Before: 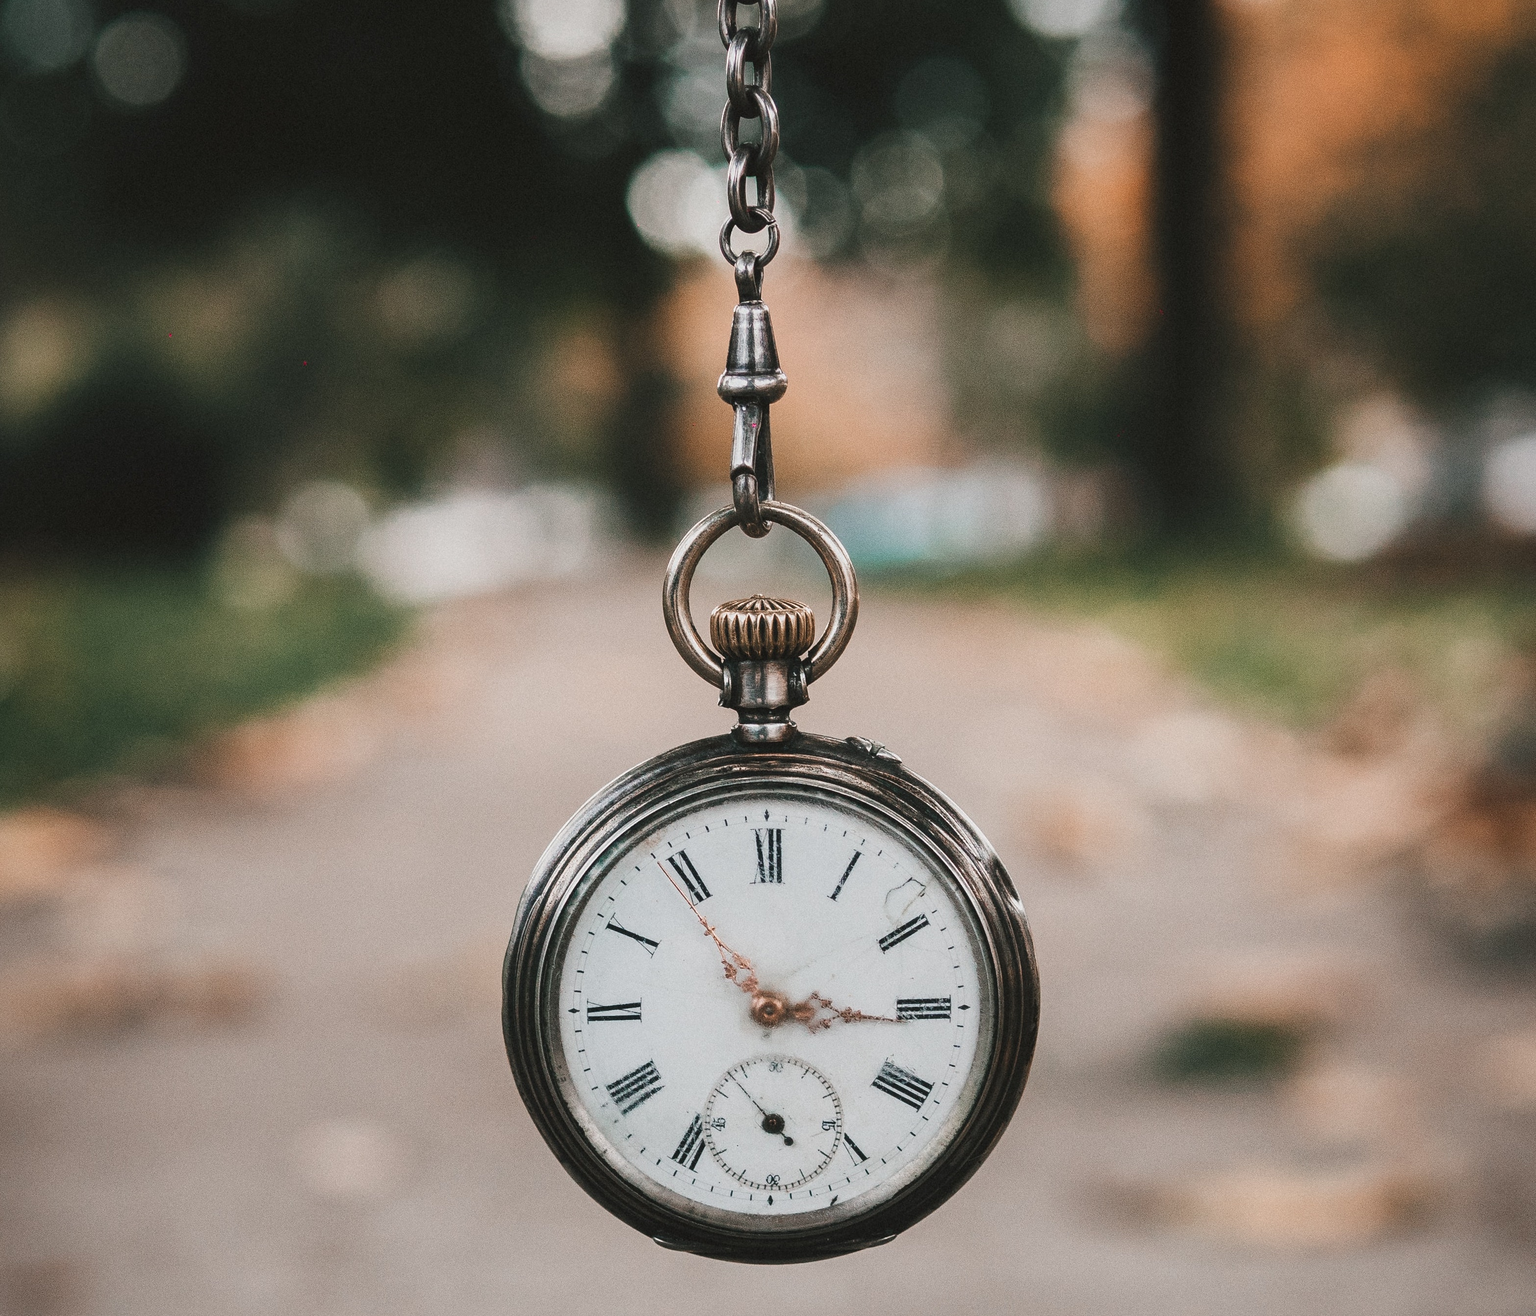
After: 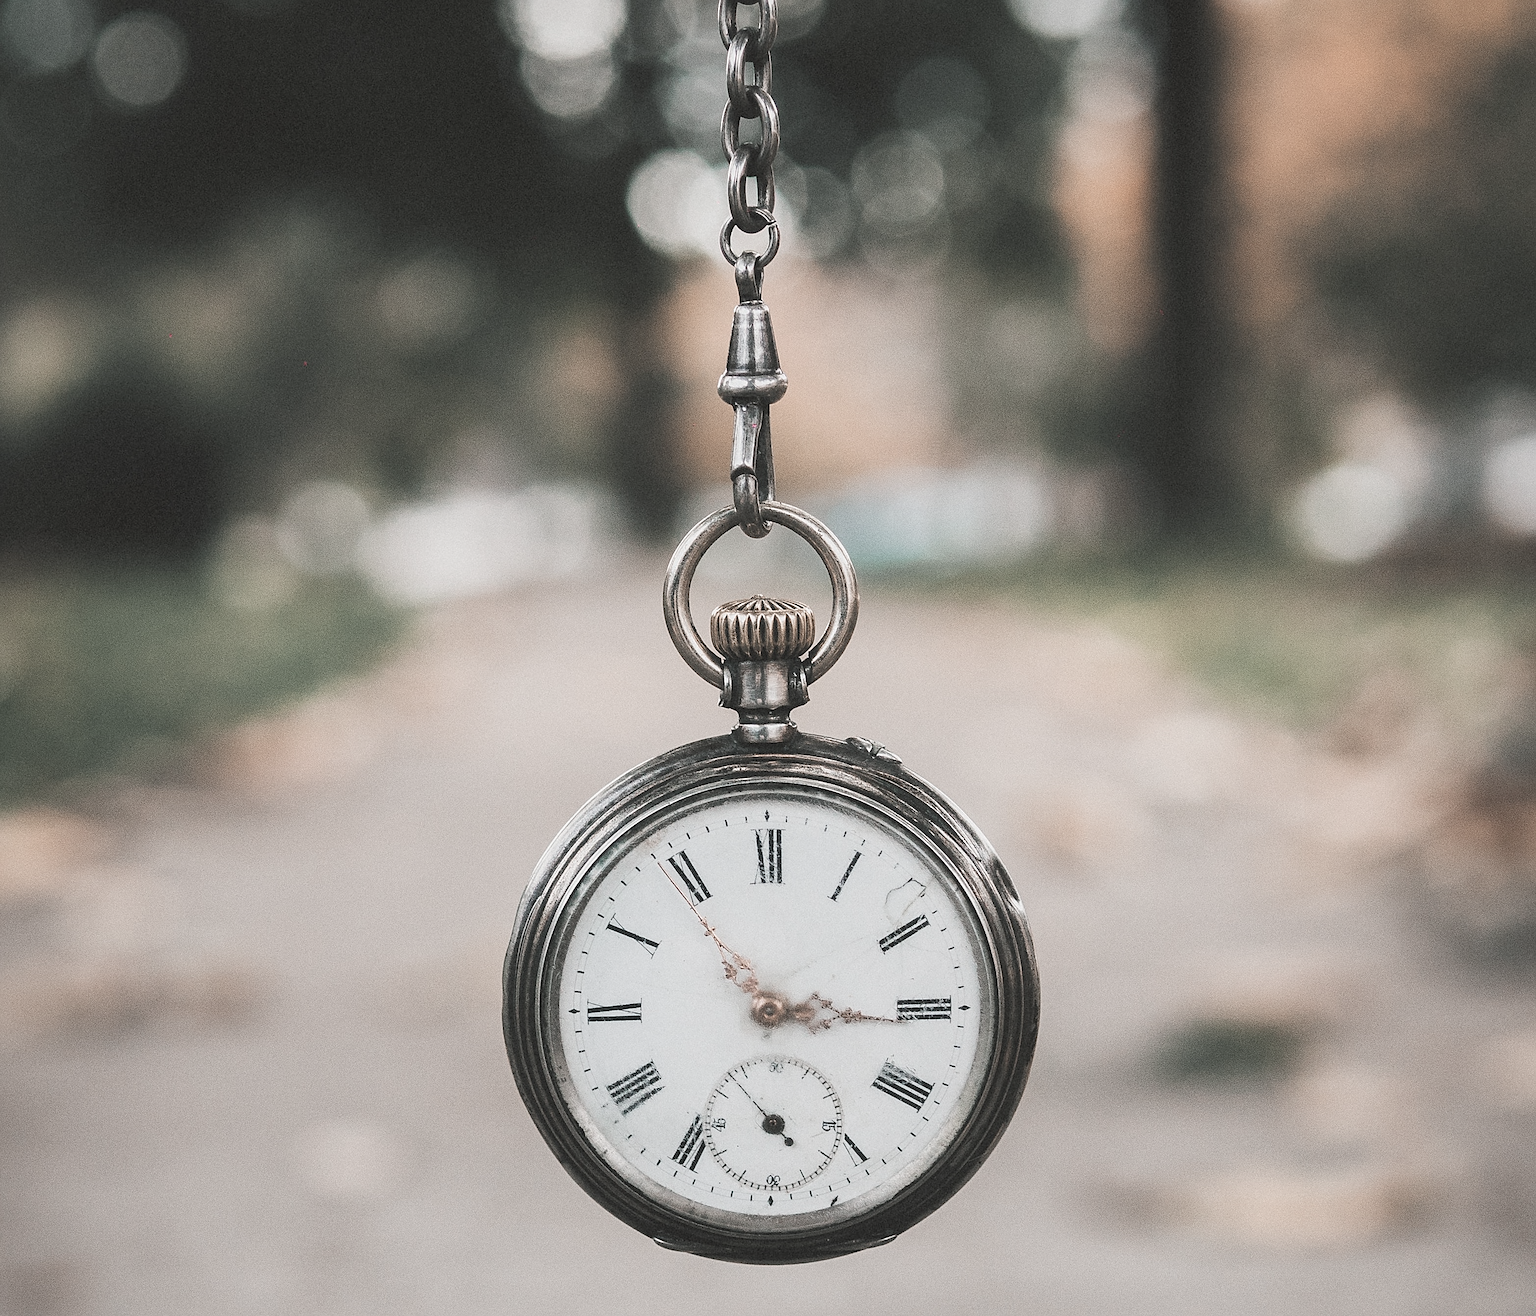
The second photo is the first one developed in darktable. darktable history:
sharpen: on, module defaults
contrast brightness saturation: brightness 0.184, saturation -0.487
